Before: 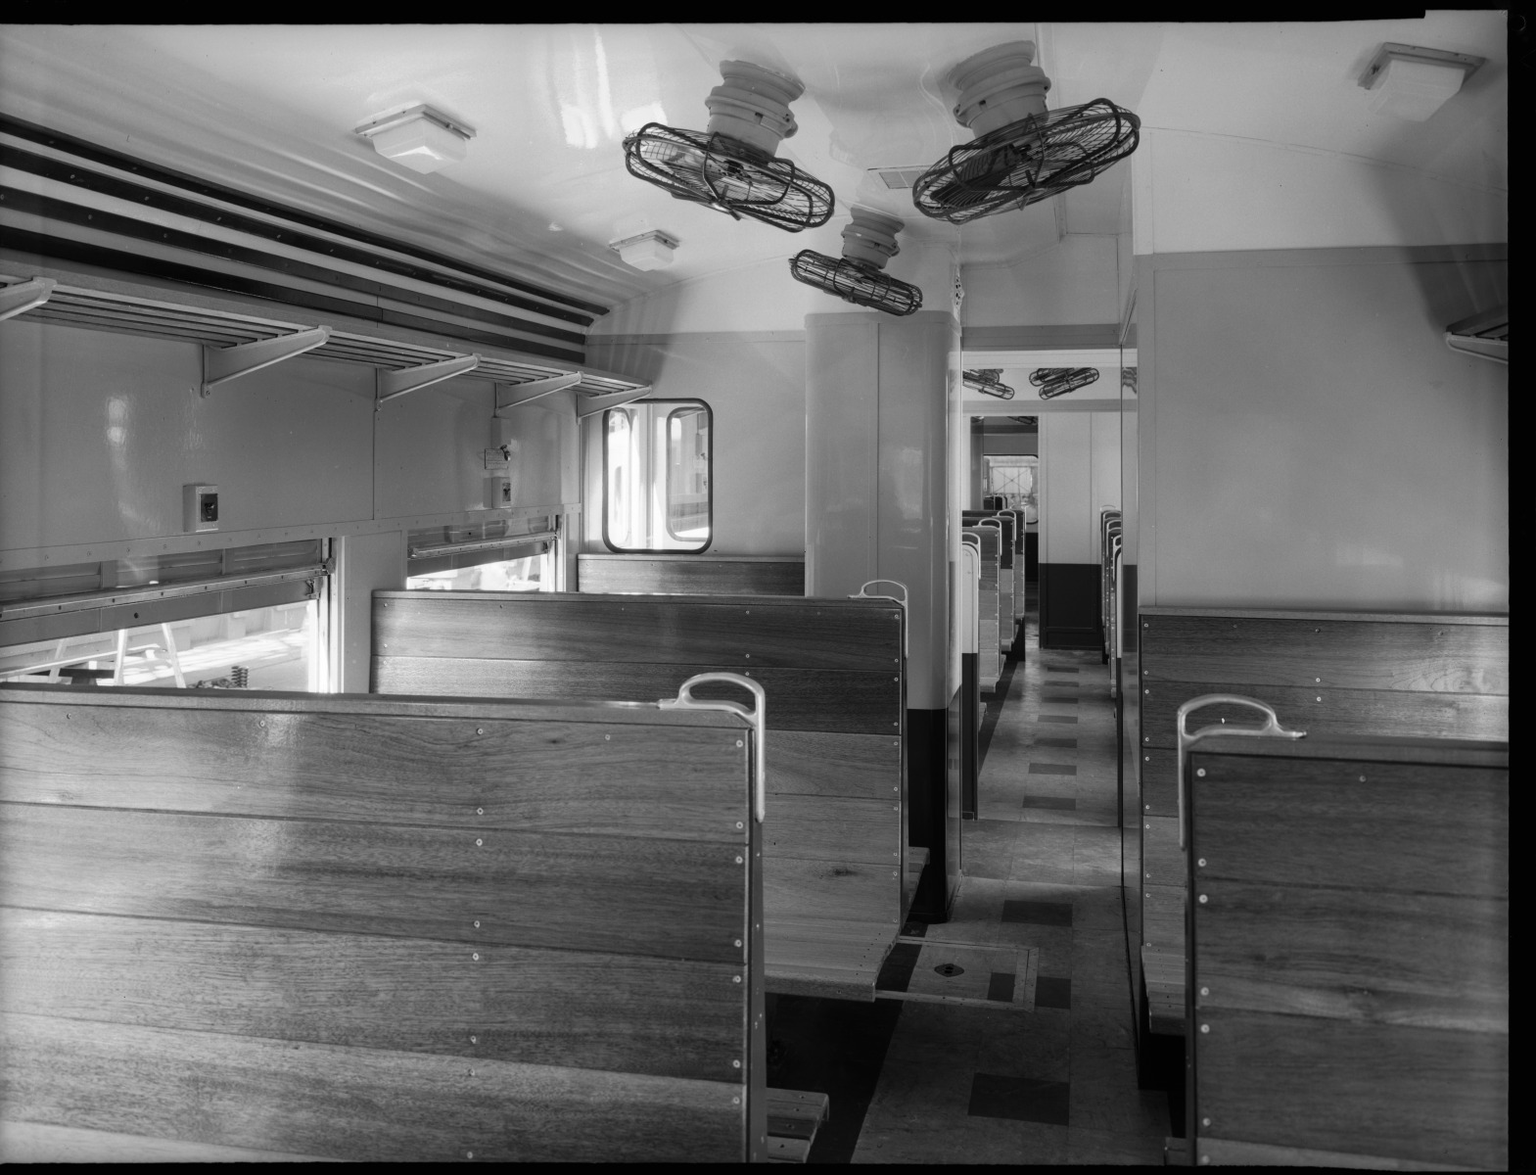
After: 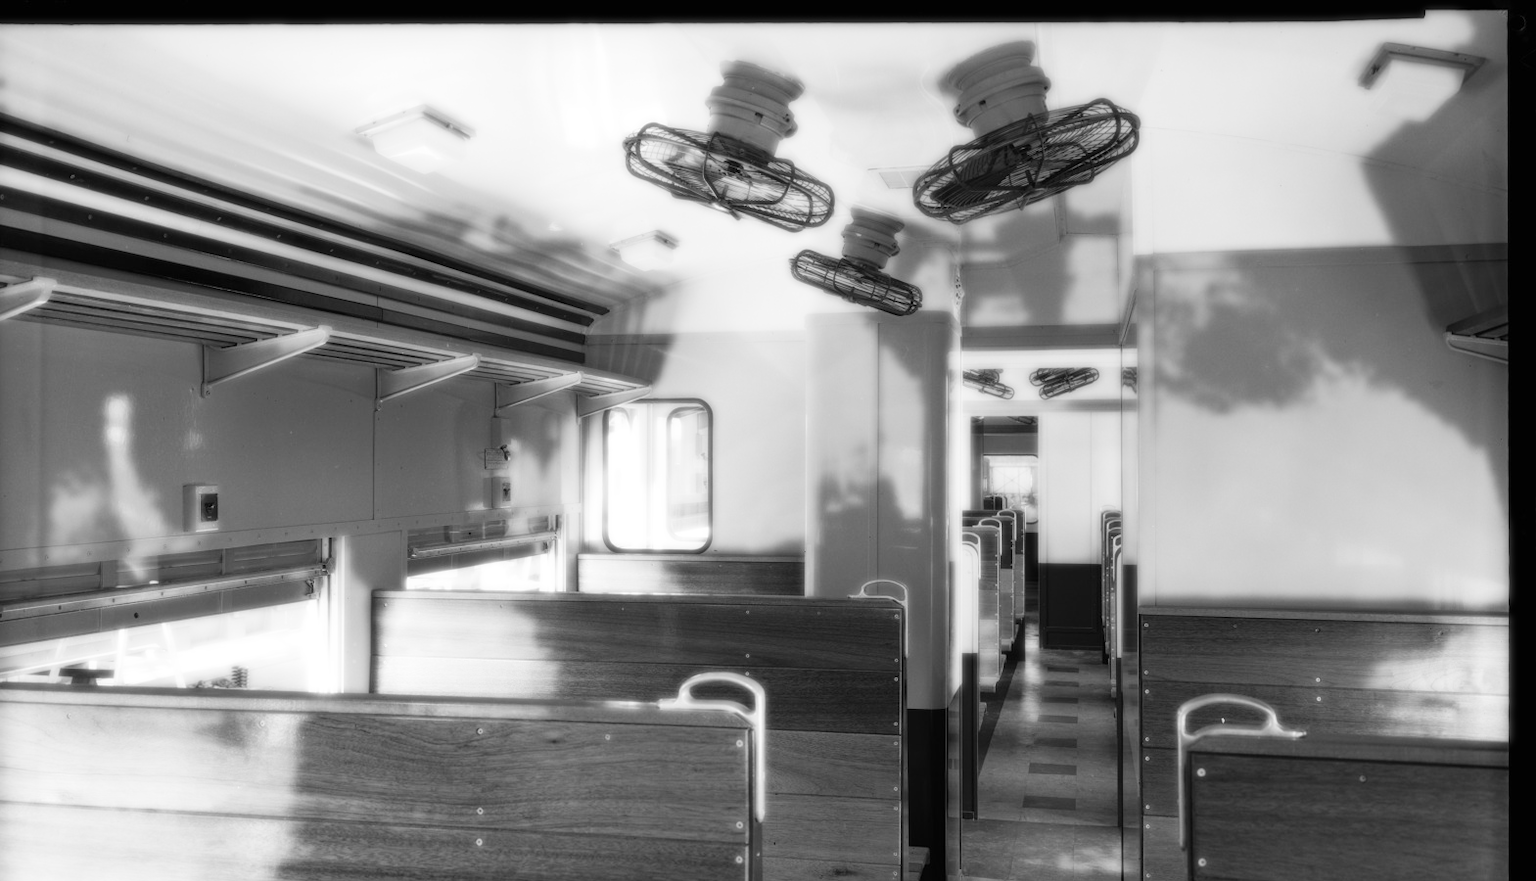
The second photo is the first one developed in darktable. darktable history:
crop: bottom 24.988%
bloom: size 0%, threshold 54.82%, strength 8.31%
